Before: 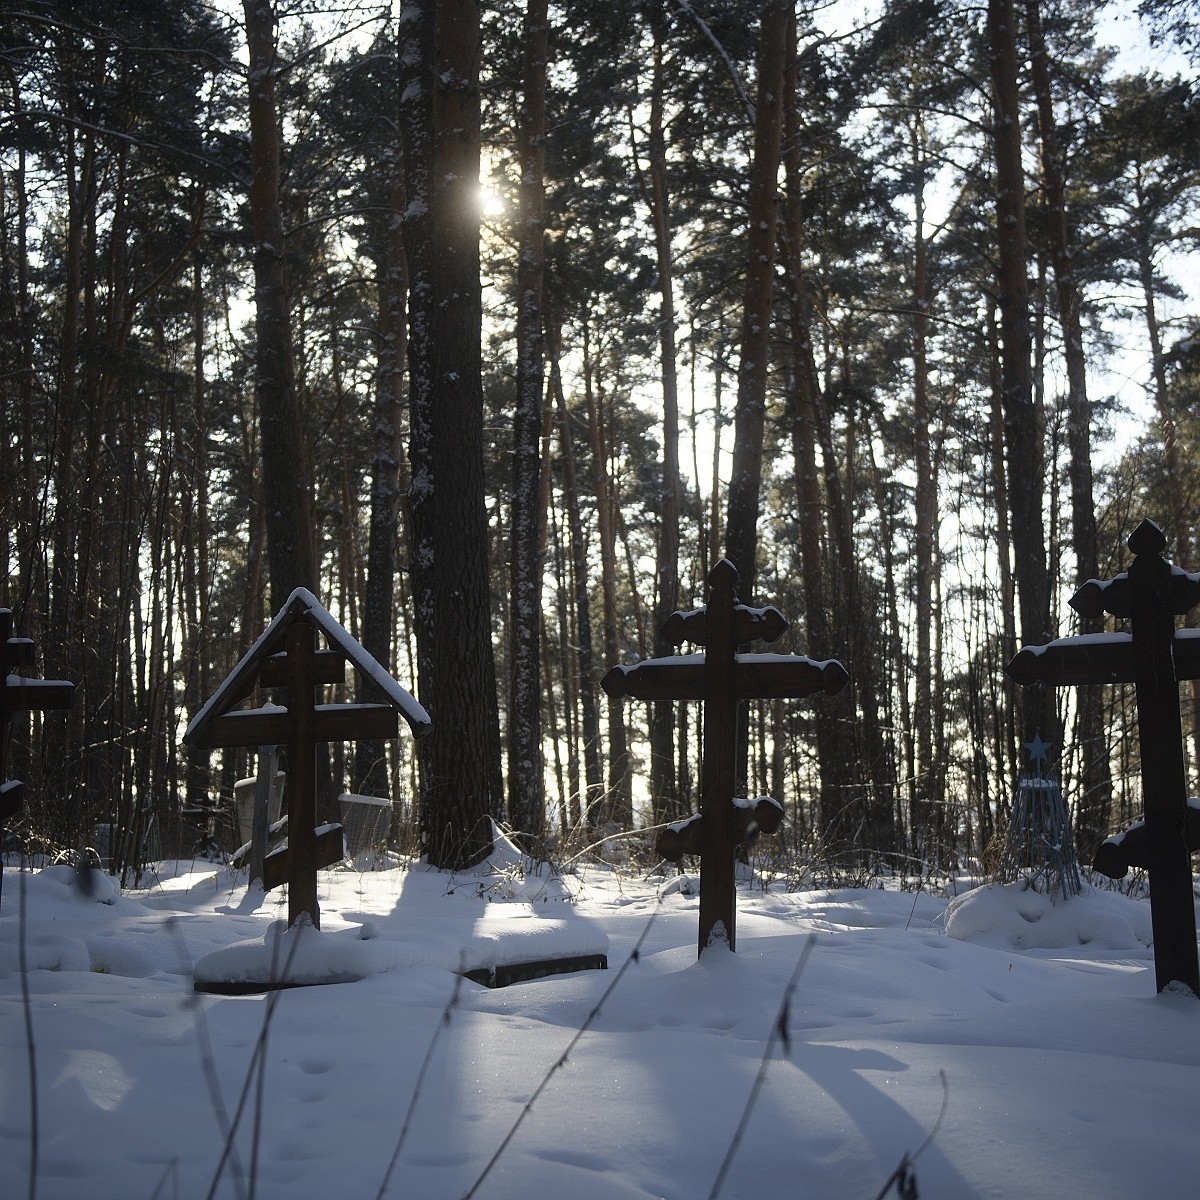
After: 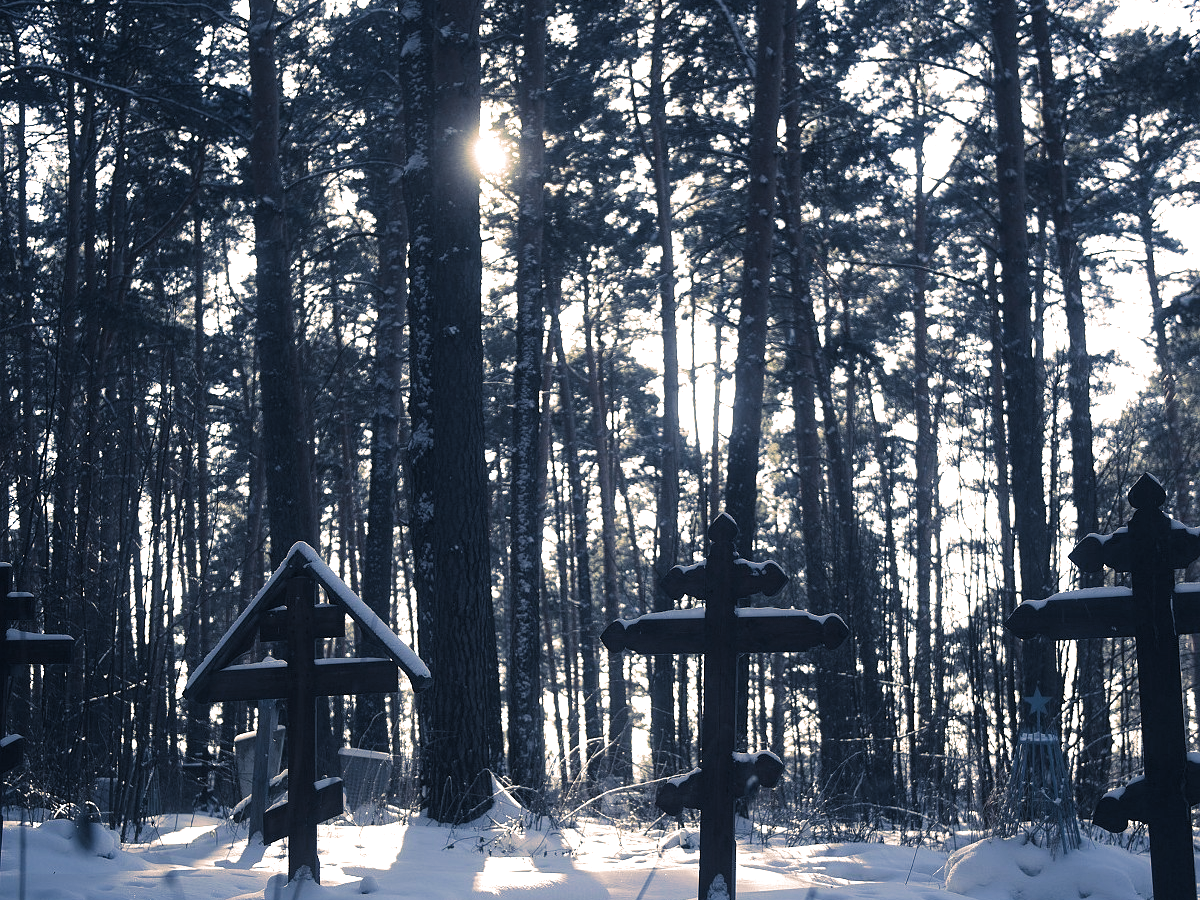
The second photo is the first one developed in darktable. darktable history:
color balance rgb: perceptual saturation grading › global saturation 20%, perceptual saturation grading › highlights -50%, perceptual saturation grading › shadows 30%
crop: top 3.857%, bottom 21.132%
split-toning: shadows › hue 226.8°, shadows › saturation 0.56, highlights › hue 28.8°, balance -40, compress 0%
exposure: exposure 0.74 EV, compensate highlight preservation false
